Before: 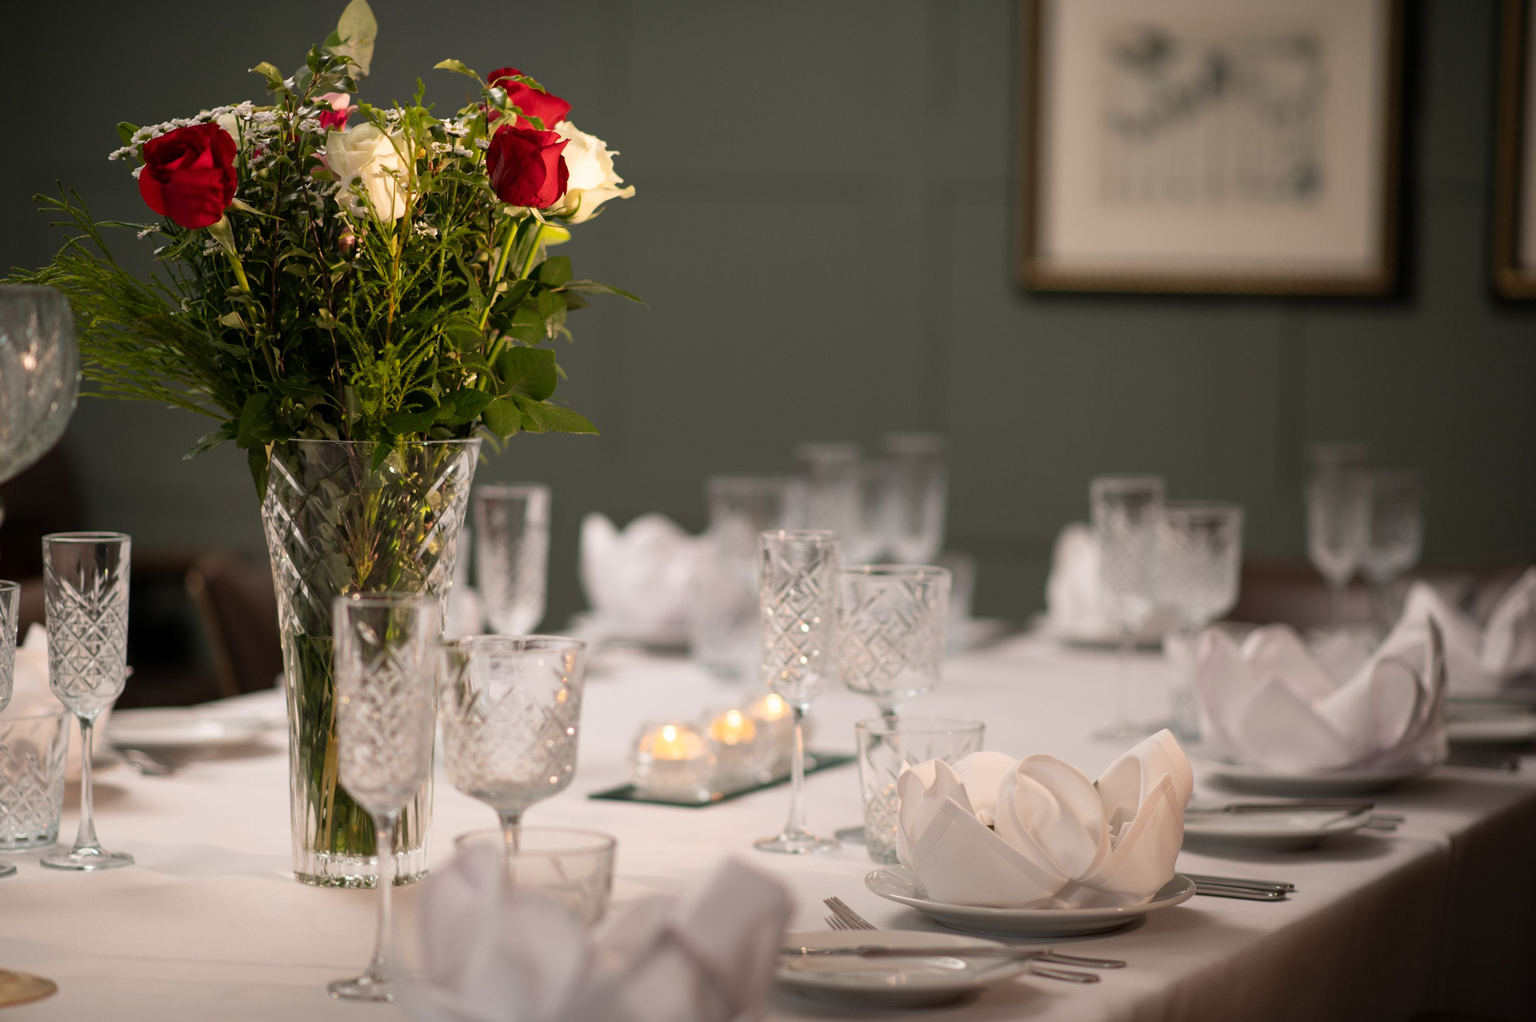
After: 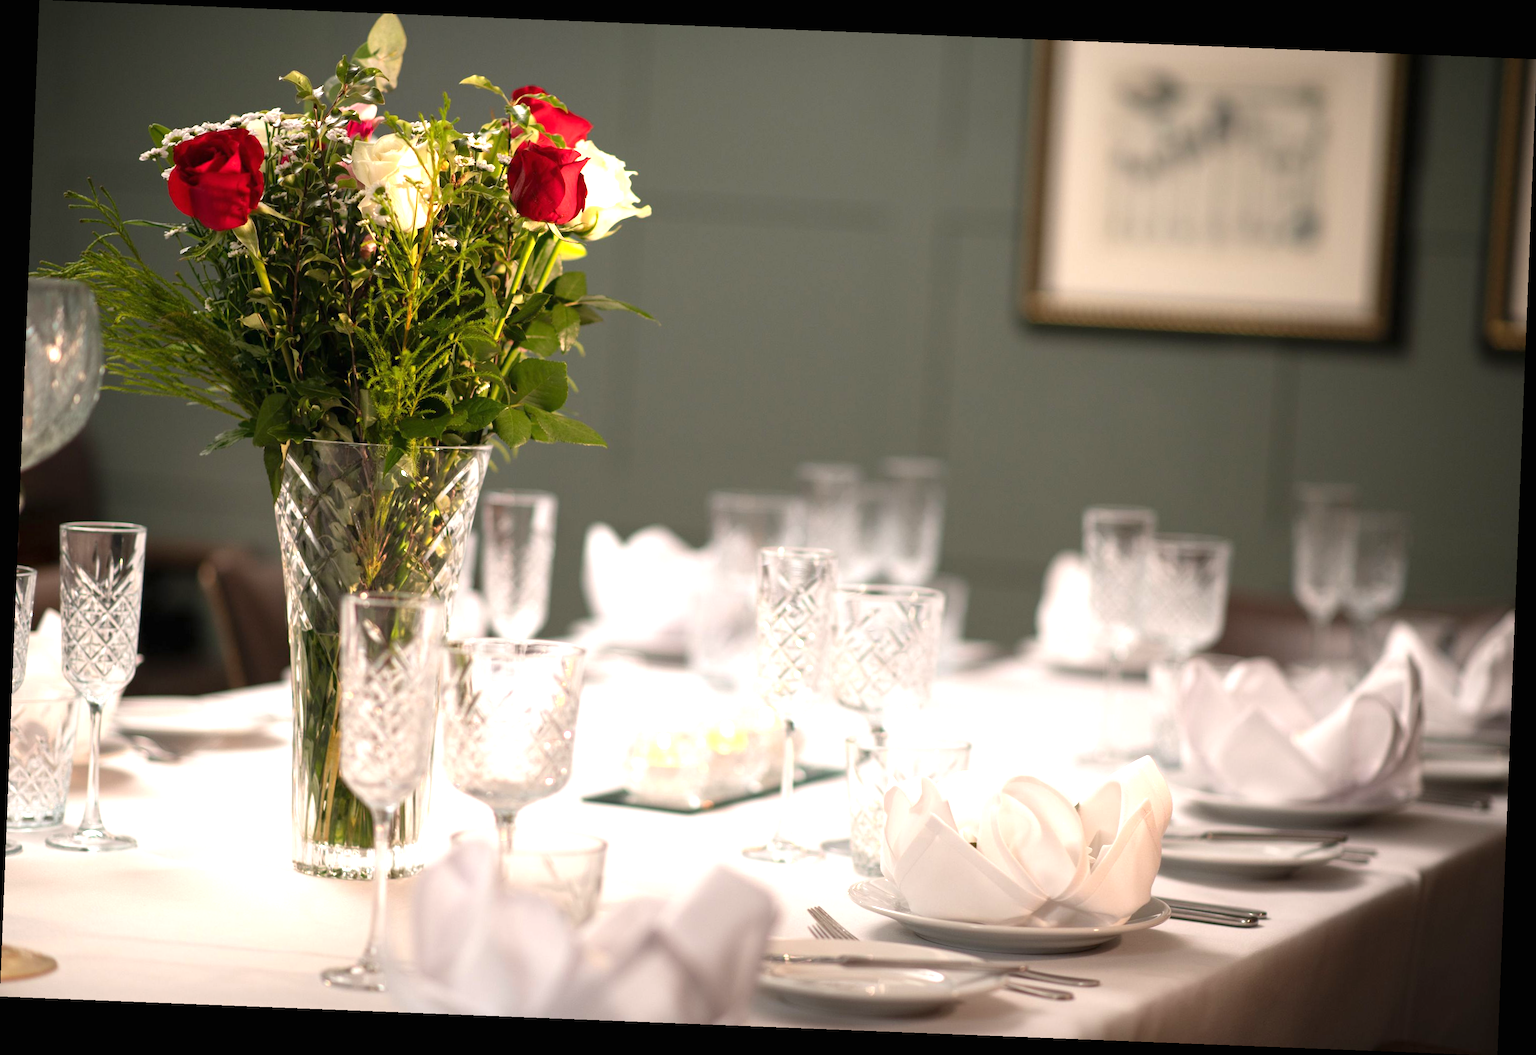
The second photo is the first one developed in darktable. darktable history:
exposure: black level correction 0, exposure 1 EV, compensate exposure bias true, compensate highlight preservation false
rotate and perspective: rotation 2.27°, automatic cropping off
